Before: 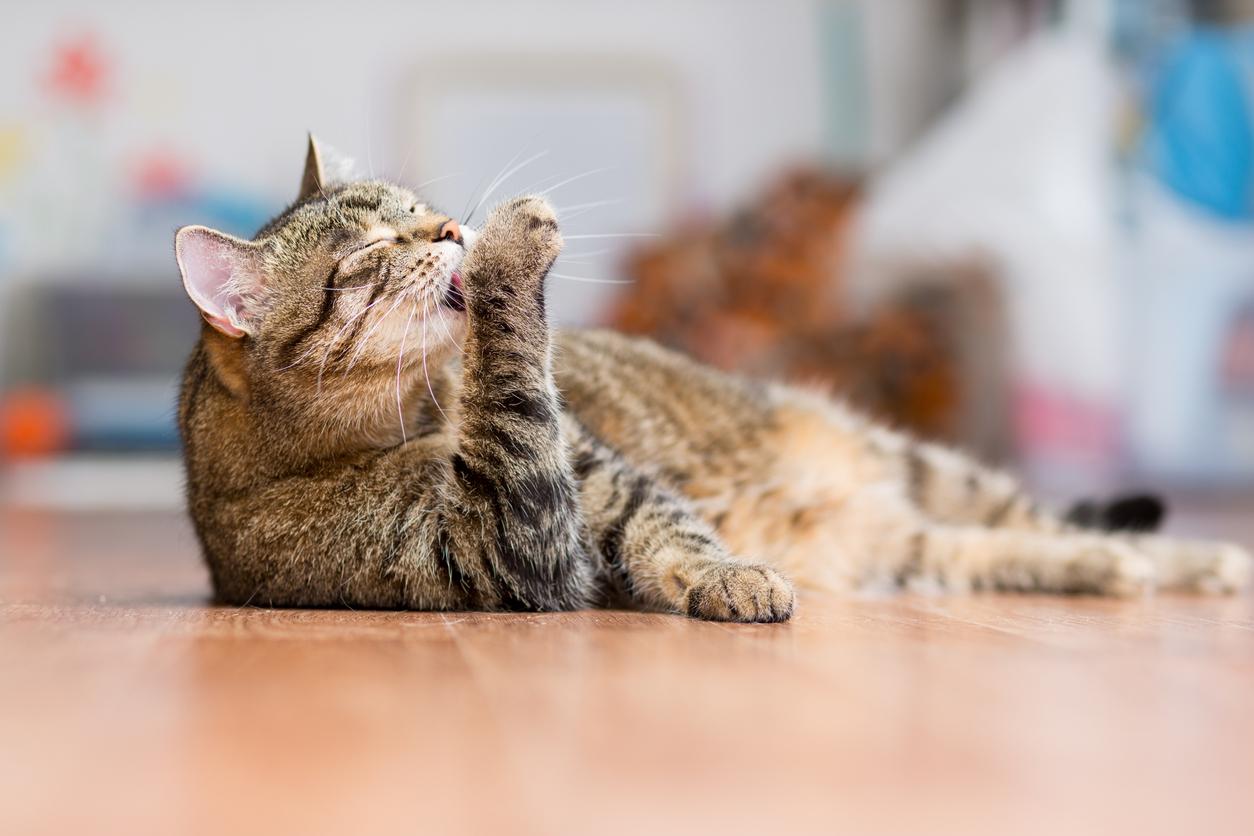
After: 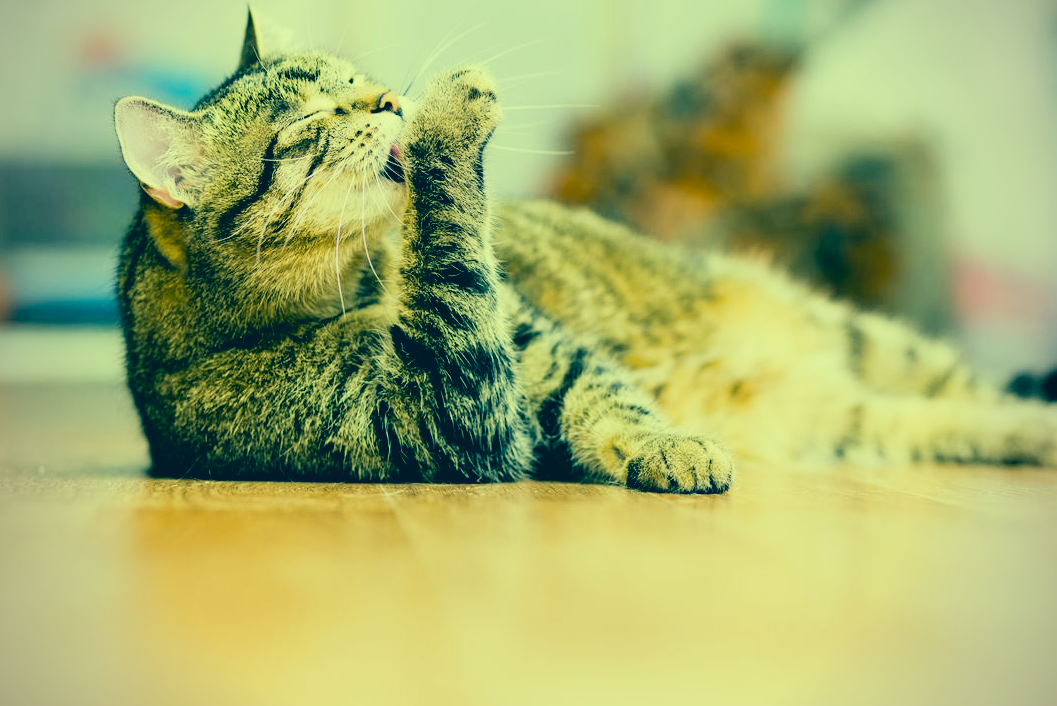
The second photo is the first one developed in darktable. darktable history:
filmic rgb: black relative exposure -5.11 EV, white relative exposure 3.96 EV, hardness 2.9, contrast 1.409, highlights saturation mix -20.03%
crop and rotate: left 5.02%, top 15.477%, right 10.653%
color balance rgb: perceptual saturation grading › global saturation 19.997%
vignetting: on, module defaults
color correction: highlights a* -16.12, highlights b* 39.75, shadows a* -39.84, shadows b* -26.03
contrast equalizer: y [[0.5 ×6], [0.5 ×6], [0.5 ×6], [0 ×6], [0, 0, 0, 0.581, 0.011, 0]]
exposure: exposure 0.407 EV, compensate highlight preservation false
